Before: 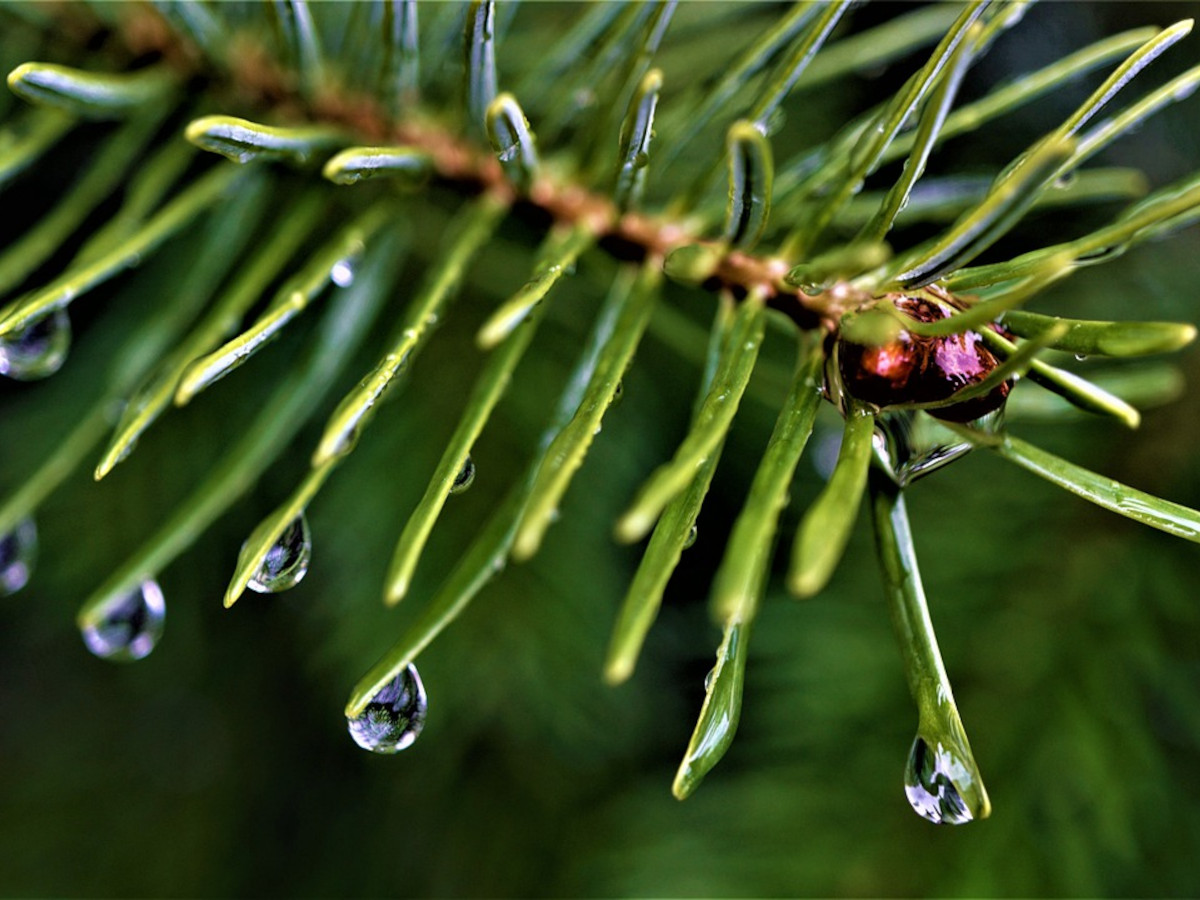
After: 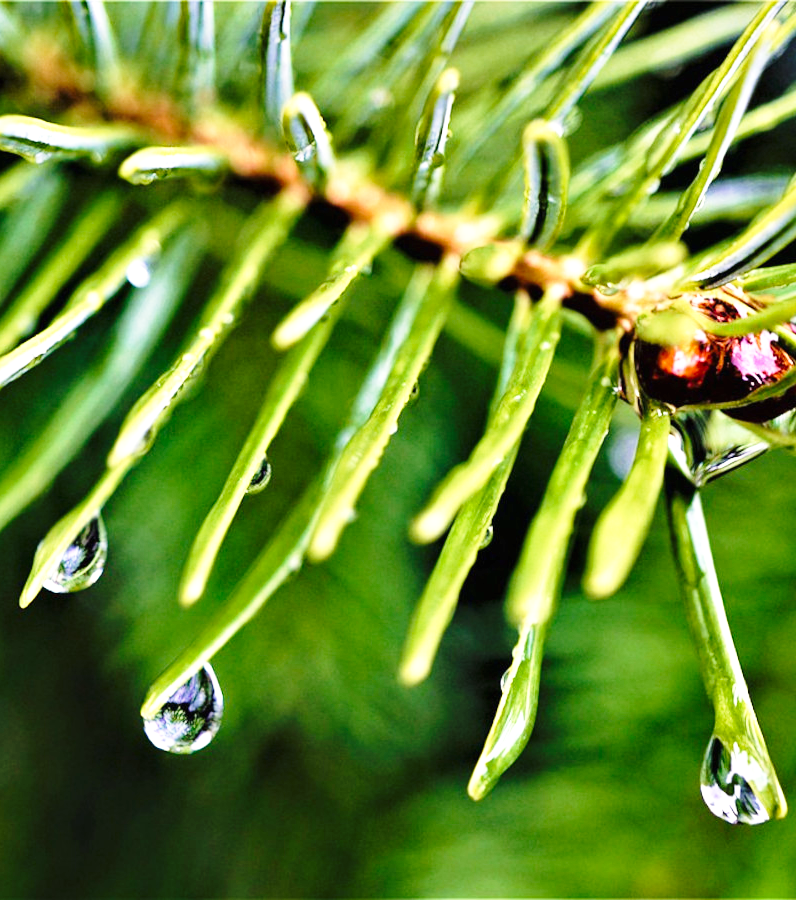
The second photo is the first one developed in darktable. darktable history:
crop: left 17.006%, right 16.633%
base curve: curves: ch0 [(0, 0) (0.028, 0.03) (0.121, 0.232) (0.46, 0.748) (0.859, 0.968) (1, 1)], preserve colors none
exposure: black level correction 0, exposure 1.001 EV, compensate highlight preservation false
color correction: highlights b* 3.04
